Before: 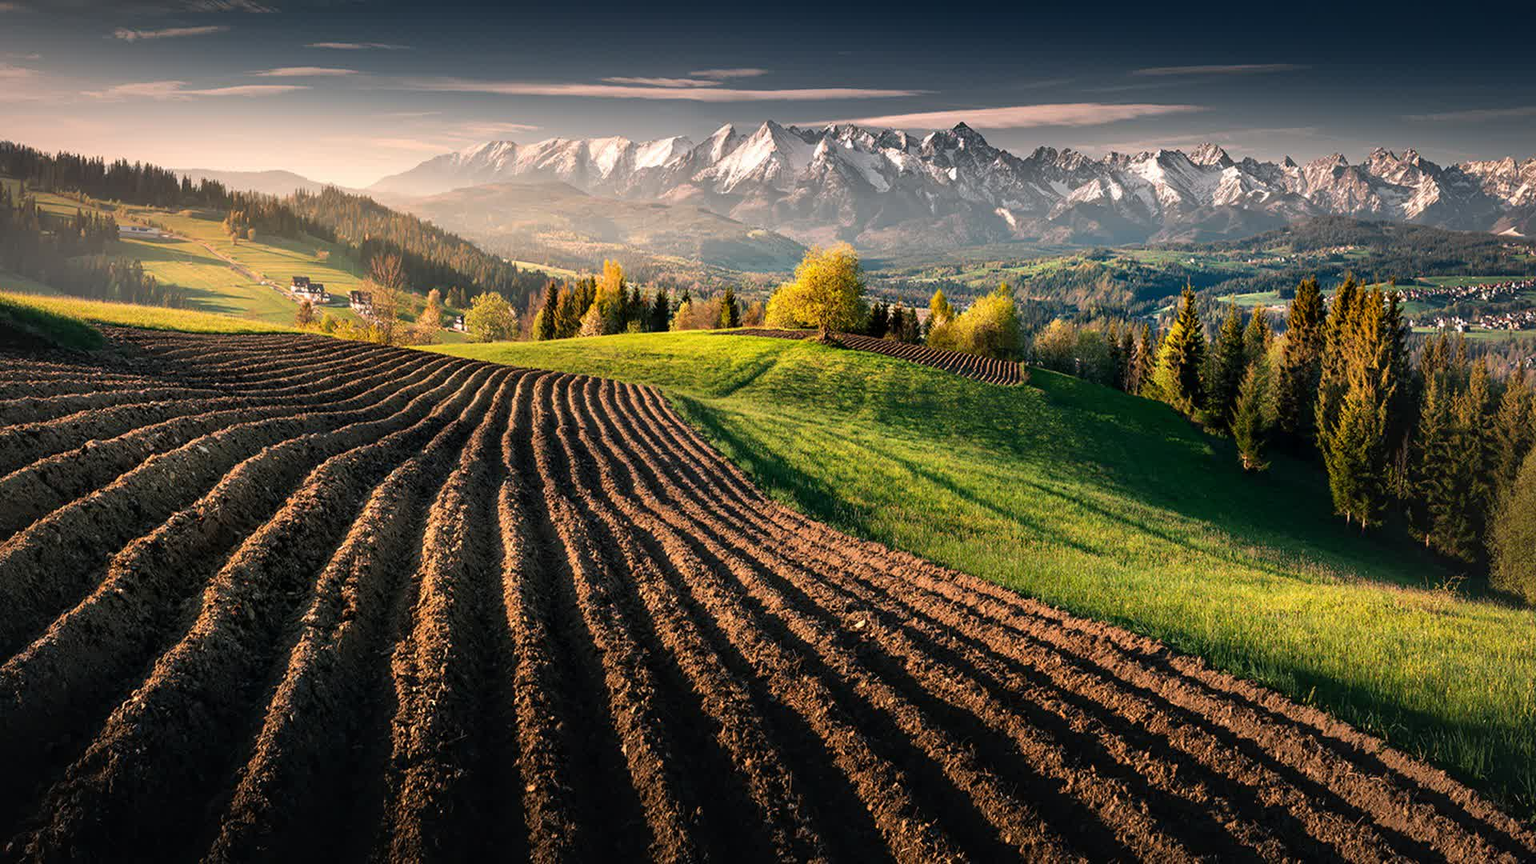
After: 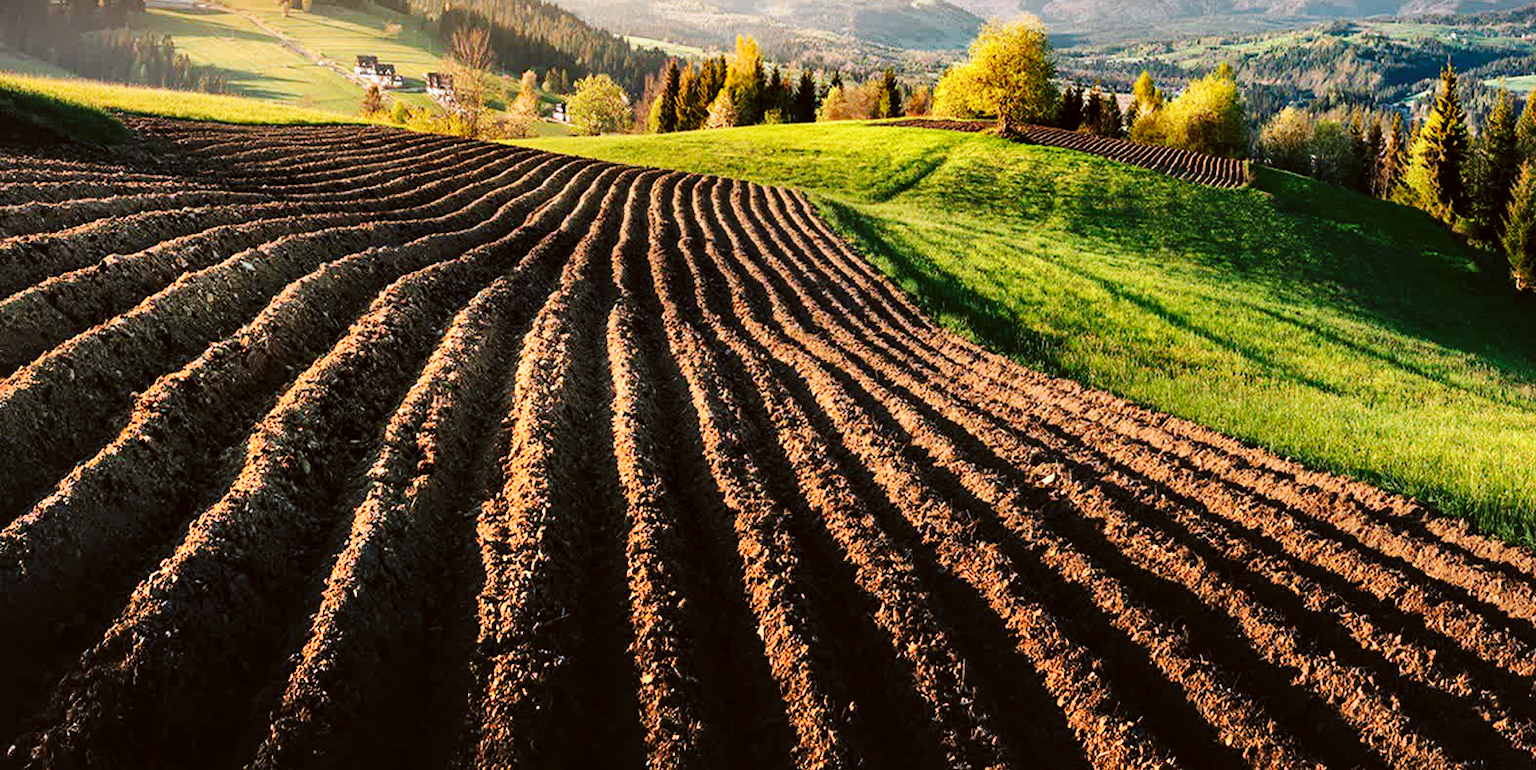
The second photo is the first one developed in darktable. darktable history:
color correction: highlights a* -3.16, highlights b* -6.79, shadows a* 3.21, shadows b* 5.09
base curve: curves: ch0 [(0, 0) (0.032, 0.025) (0.121, 0.166) (0.206, 0.329) (0.605, 0.79) (1, 1)], preserve colors none
crop: top 26.783%, right 17.946%
shadows and highlights: radius 136.12, soften with gaussian
